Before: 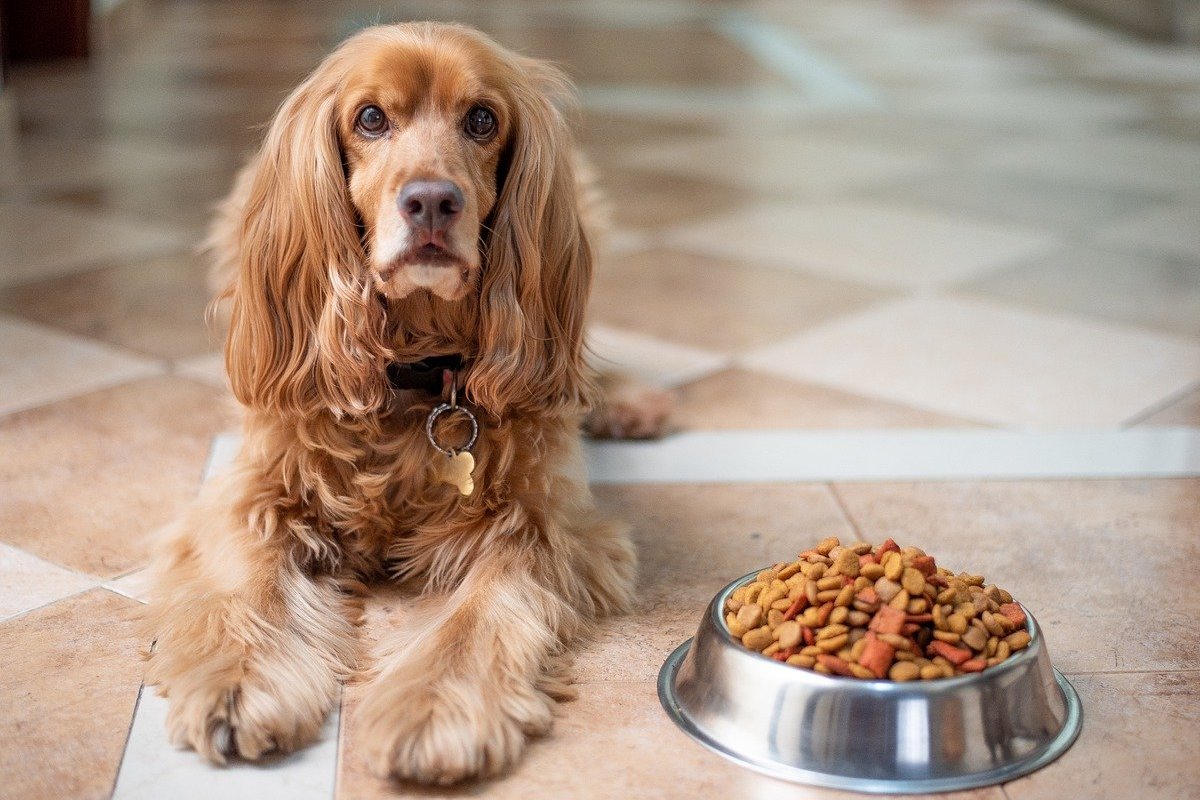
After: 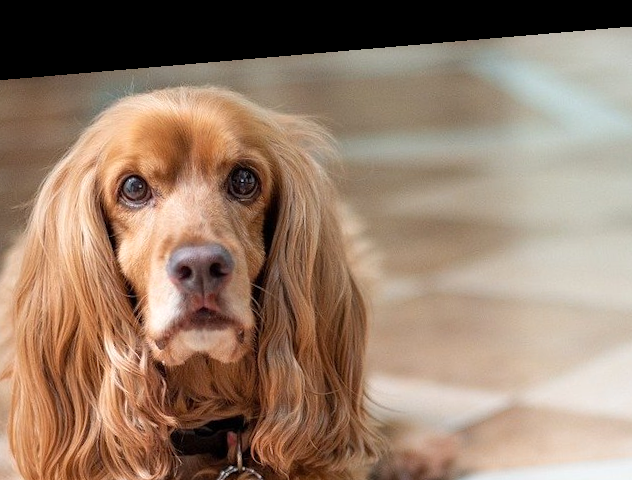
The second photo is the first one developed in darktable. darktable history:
crop: left 19.556%, right 30.401%, bottom 46.458%
exposure: exposure 0.15 EV, compensate highlight preservation false
rotate and perspective: rotation -4.86°, automatic cropping off
